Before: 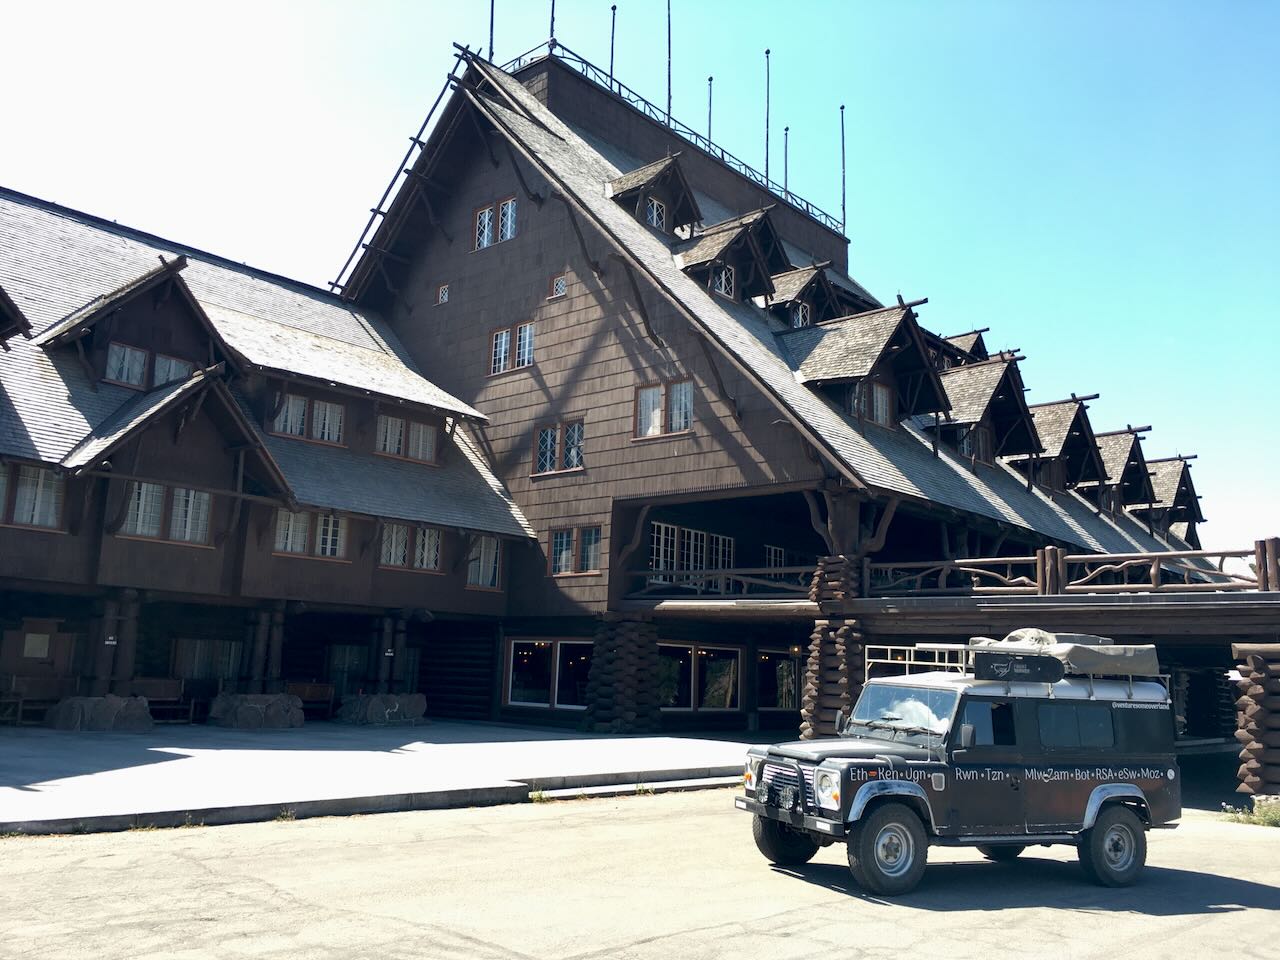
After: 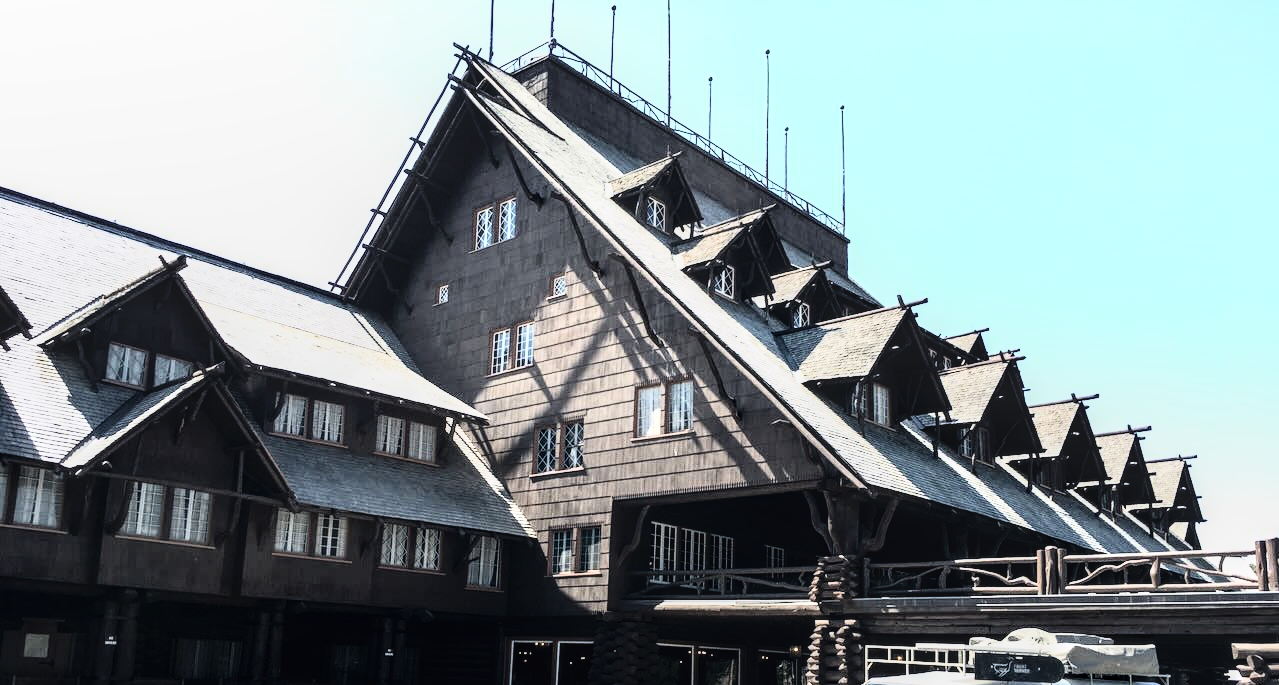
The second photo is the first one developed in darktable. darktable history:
local contrast: on, module defaults
white balance: emerald 1
rgb curve: curves: ch0 [(0, 0) (0.21, 0.15) (0.24, 0.21) (0.5, 0.75) (0.75, 0.96) (0.89, 0.99) (1, 1)]; ch1 [(0, 0.02) (0.21, 0.13) (0.25, 0.2) (0.5, 0.67) (0.75, 0.9) (0.89, 0.97) (1, 1)]; ch2 [(0, 0.02) (0.21, 0.13) (0.25, 0.2) (0.5, 0.67) (0.75, 0.9) (0.89, 0.97) (1, 1)], compensate middle gray true
crop: bottom 28.576%
contrast brightness saturation: contrast 0.06, brightness -0.01, saturation -0.23
